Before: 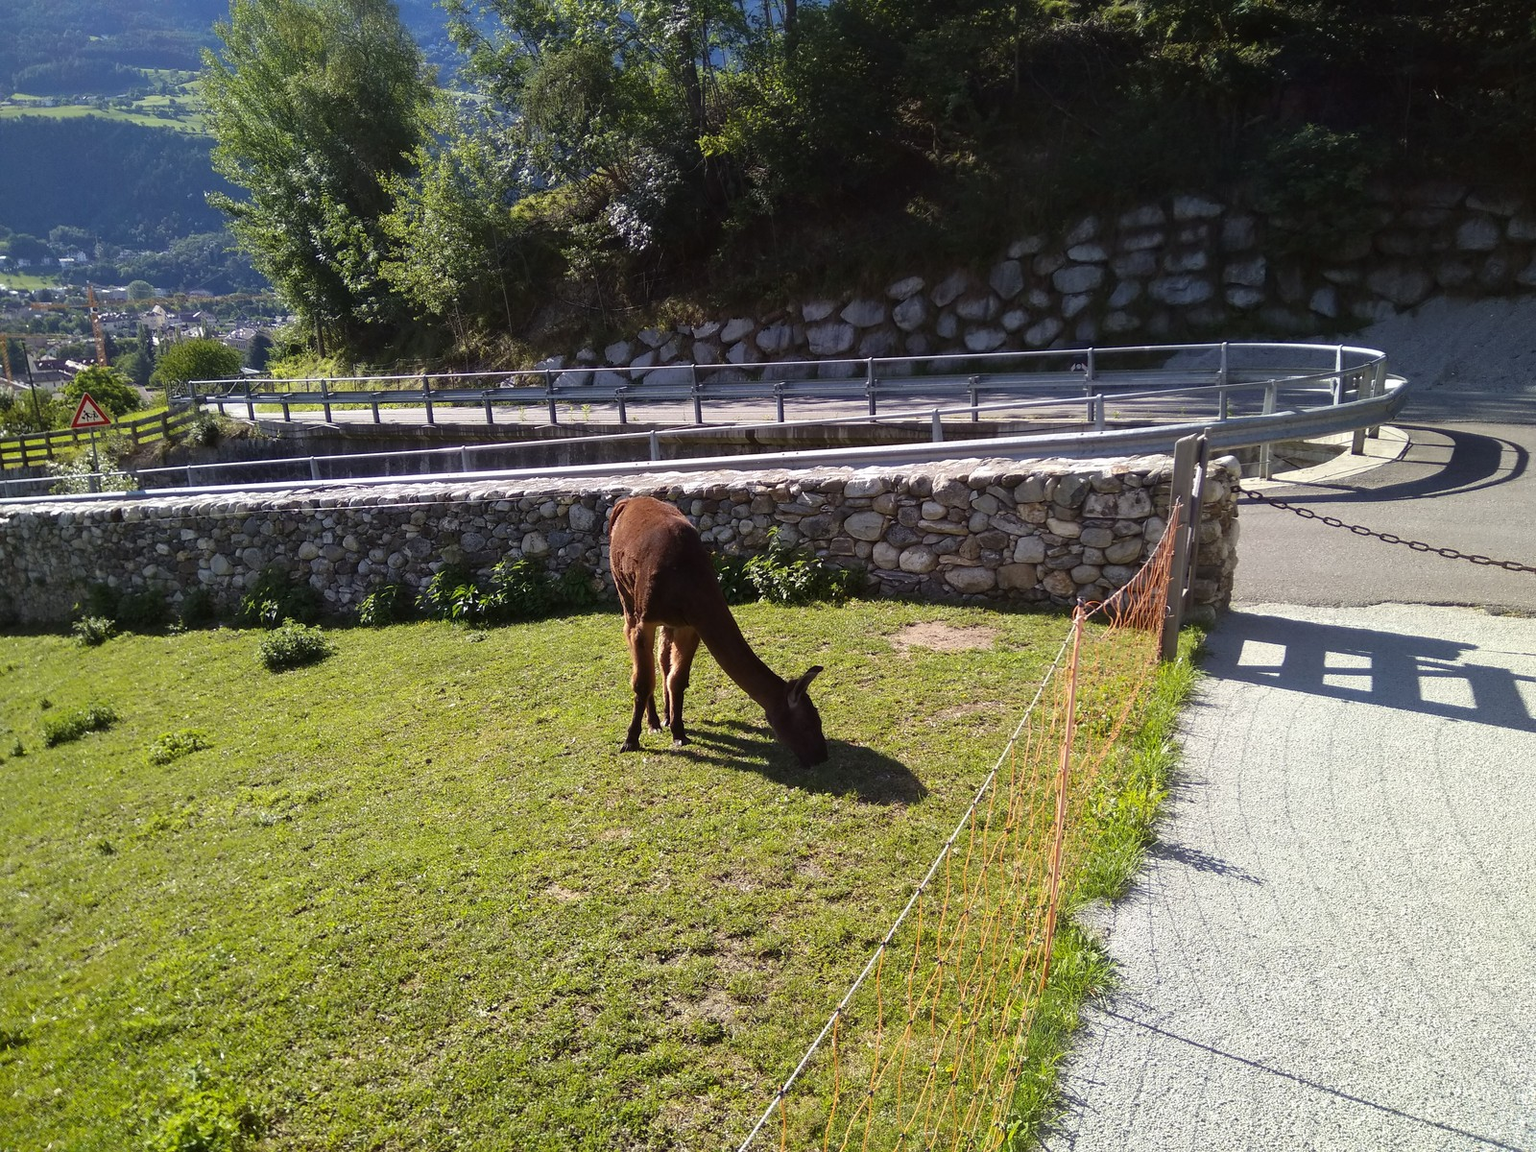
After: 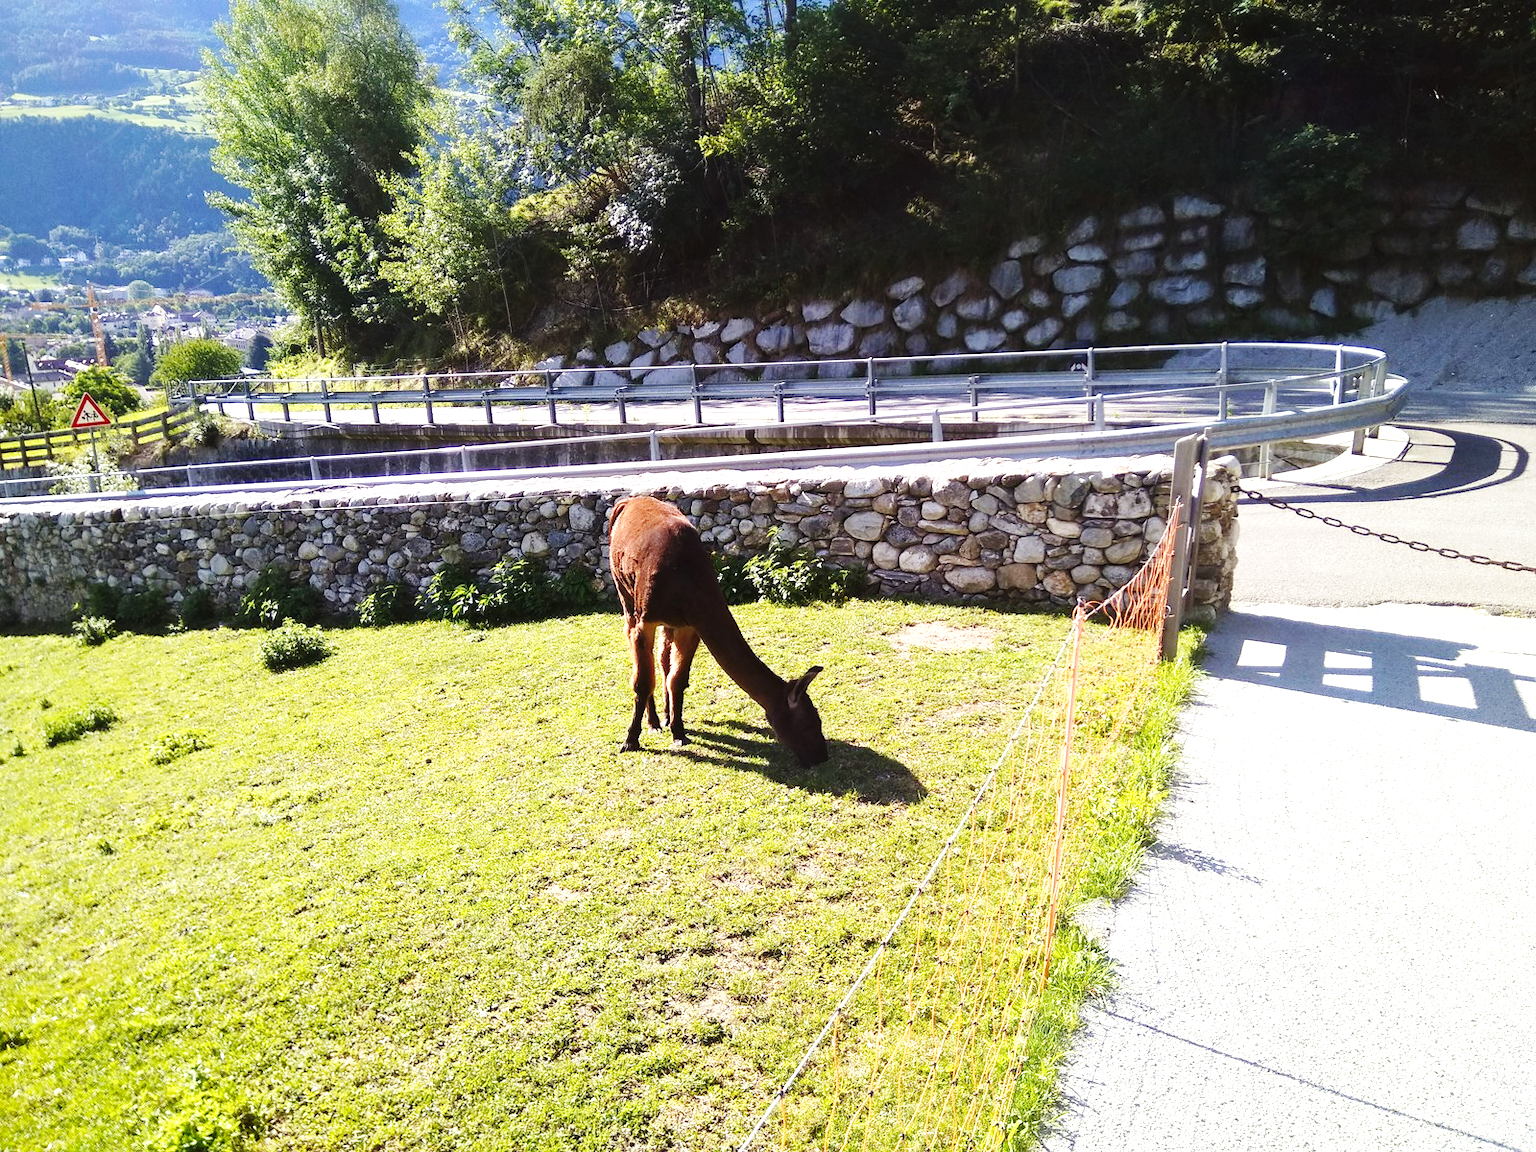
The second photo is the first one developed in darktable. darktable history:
base curve: curves: ch0 [(0, 0) (0.032, 0.025) (0.121, 0.166) (0.206, 0.329) (0.605, 0.79) (1, 1)], preserve colors none
exposure: exposure 0.951 EV, compensate highlight preservation false
